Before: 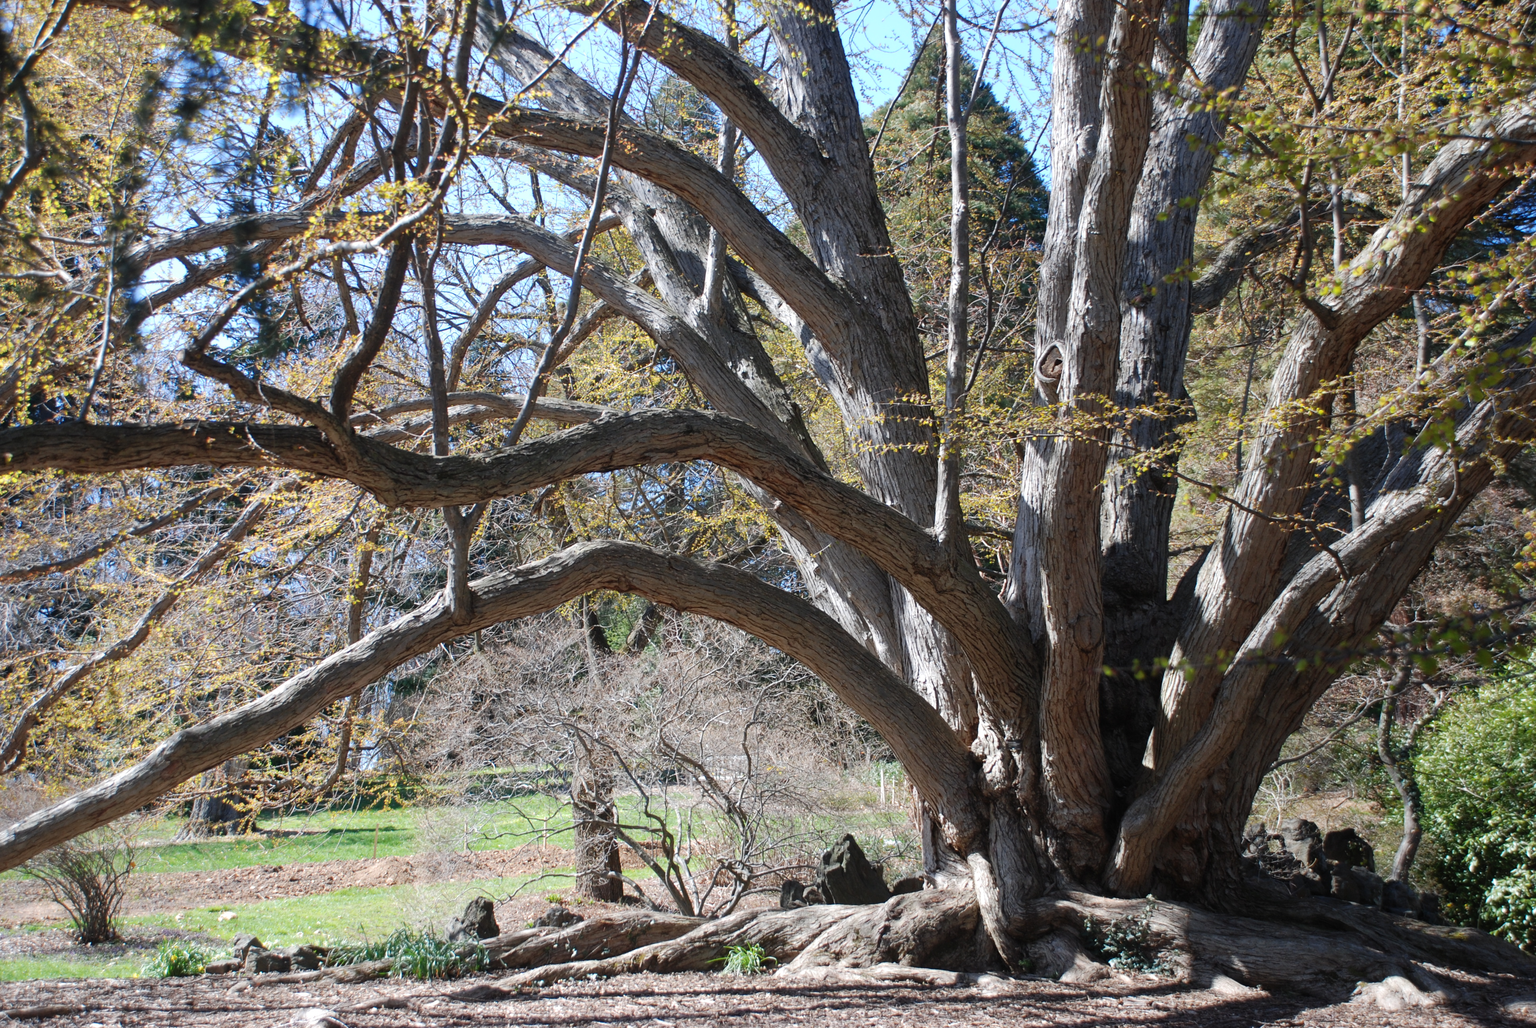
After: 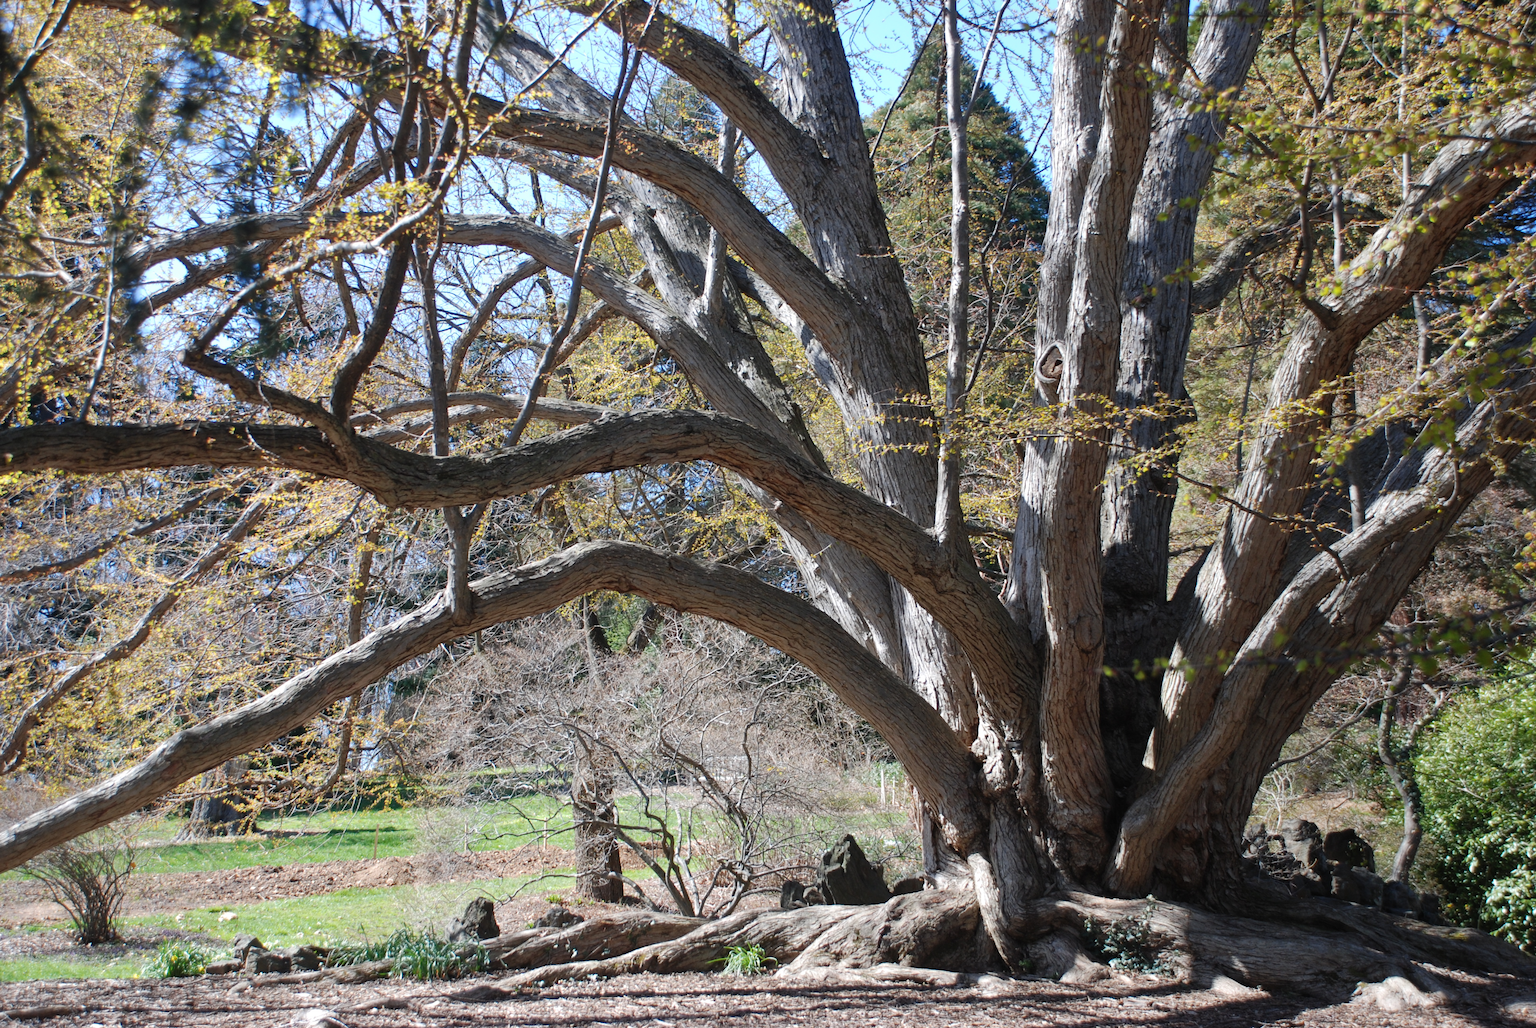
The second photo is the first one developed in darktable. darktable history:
shadows and highlights: shadows 25.17, highlights -48.03, soften with gaussian
